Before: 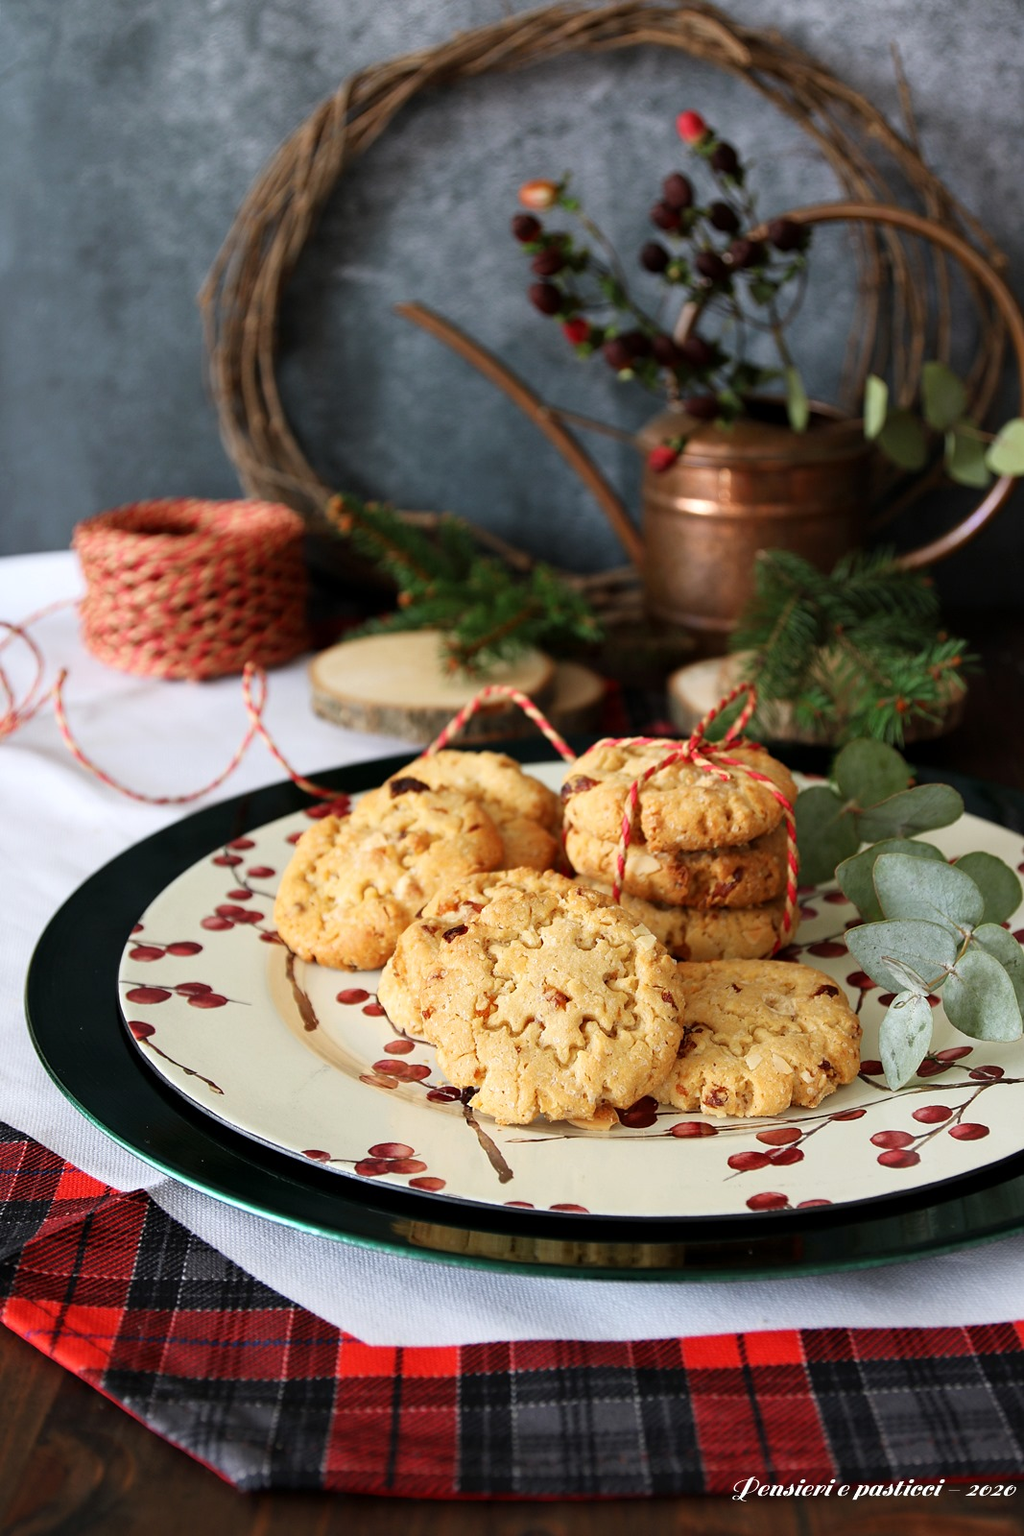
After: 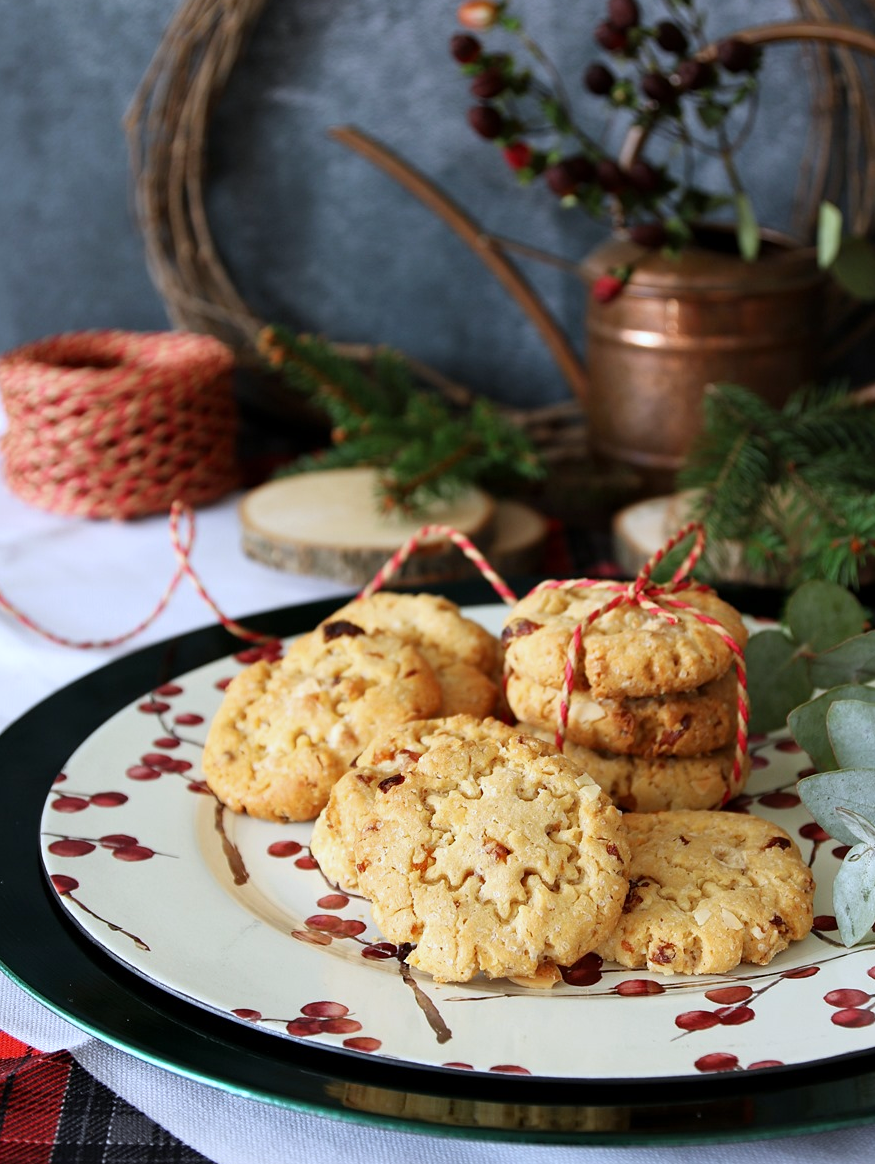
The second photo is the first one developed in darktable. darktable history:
crop: left 7.856%, top 11.836%, right 10.12%, bottom 15.387%
white balance: red 0.954, blue 1.079
